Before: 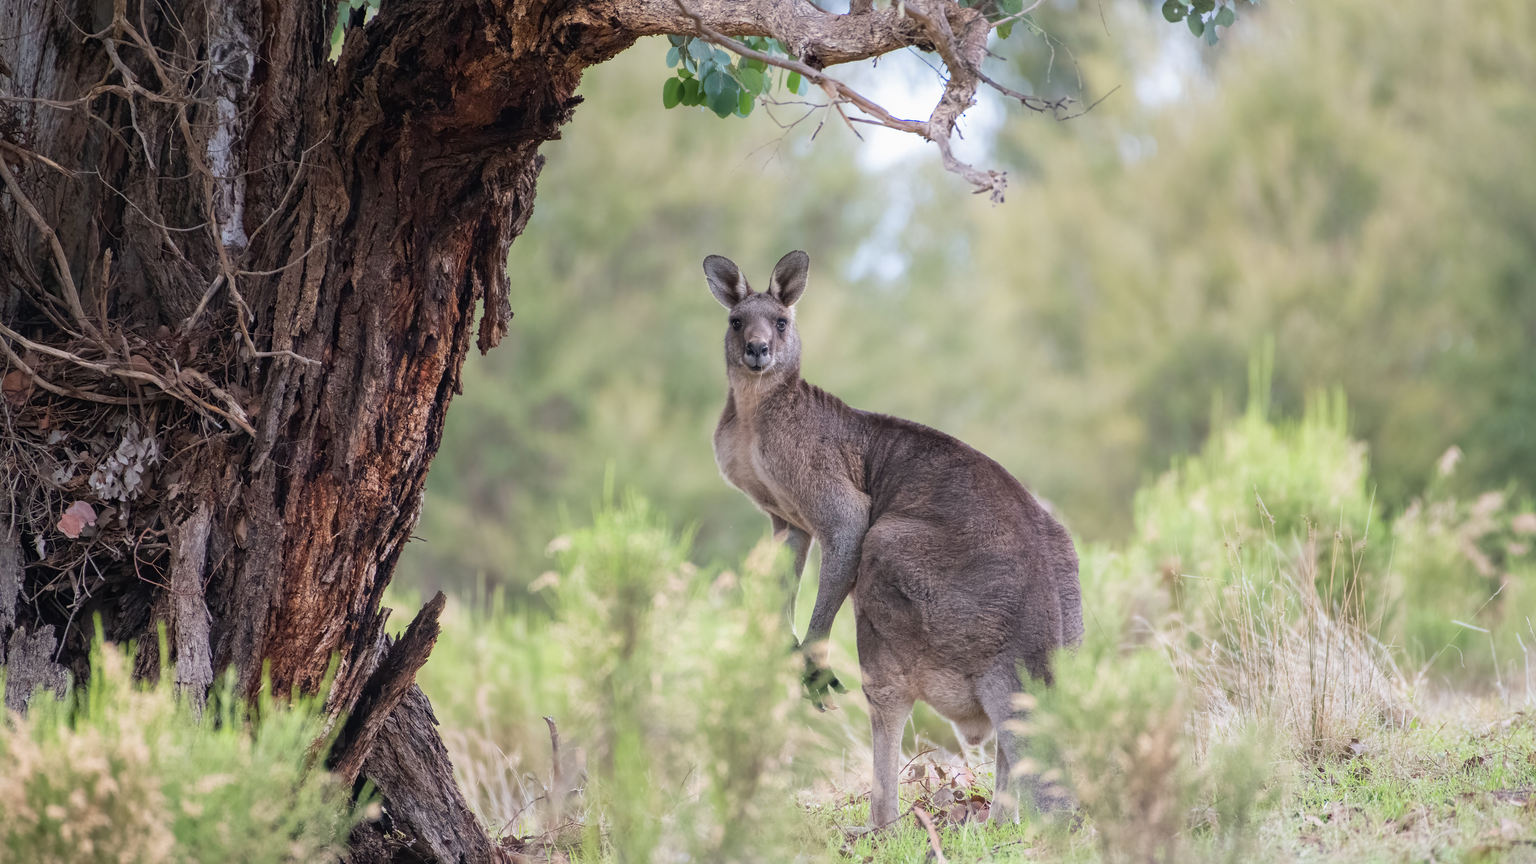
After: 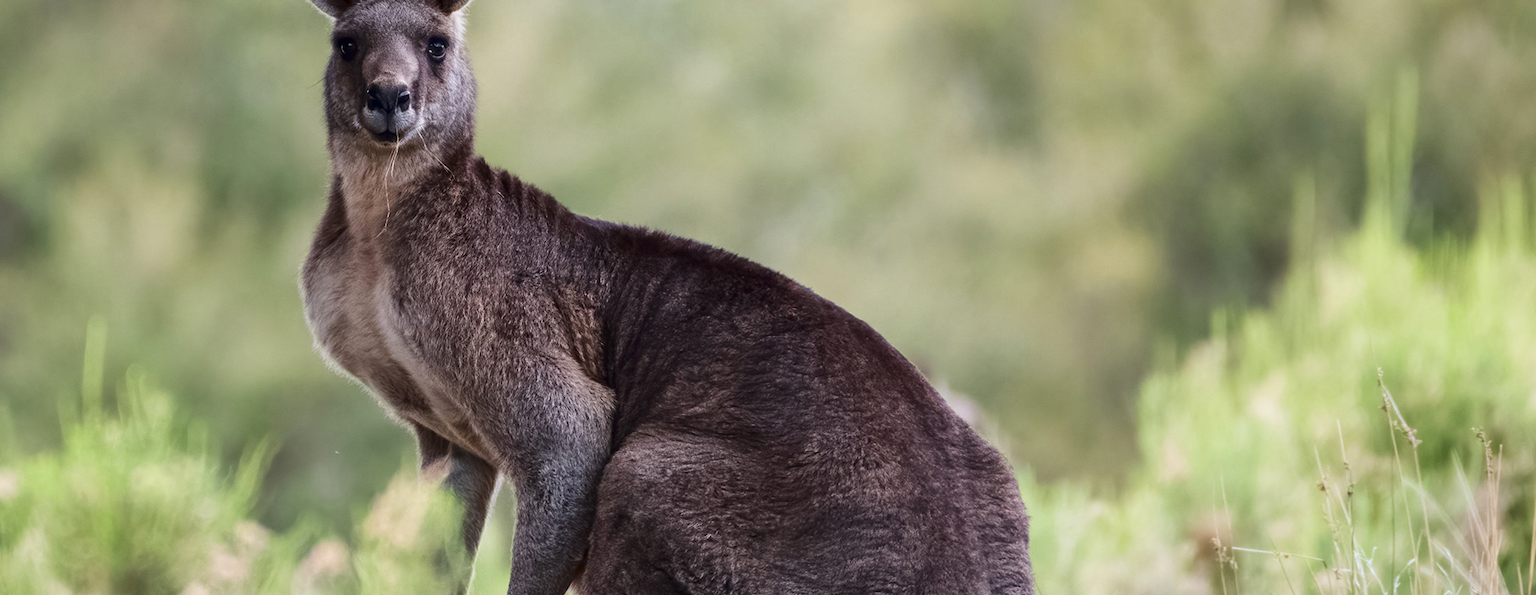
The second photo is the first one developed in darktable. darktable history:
crop: left 36.607%, top 34.735%, right 13.146%, bottom 30.611%
contrast brightness saturation: contrast 0.19, brightness -0.24, saturation 0.11
